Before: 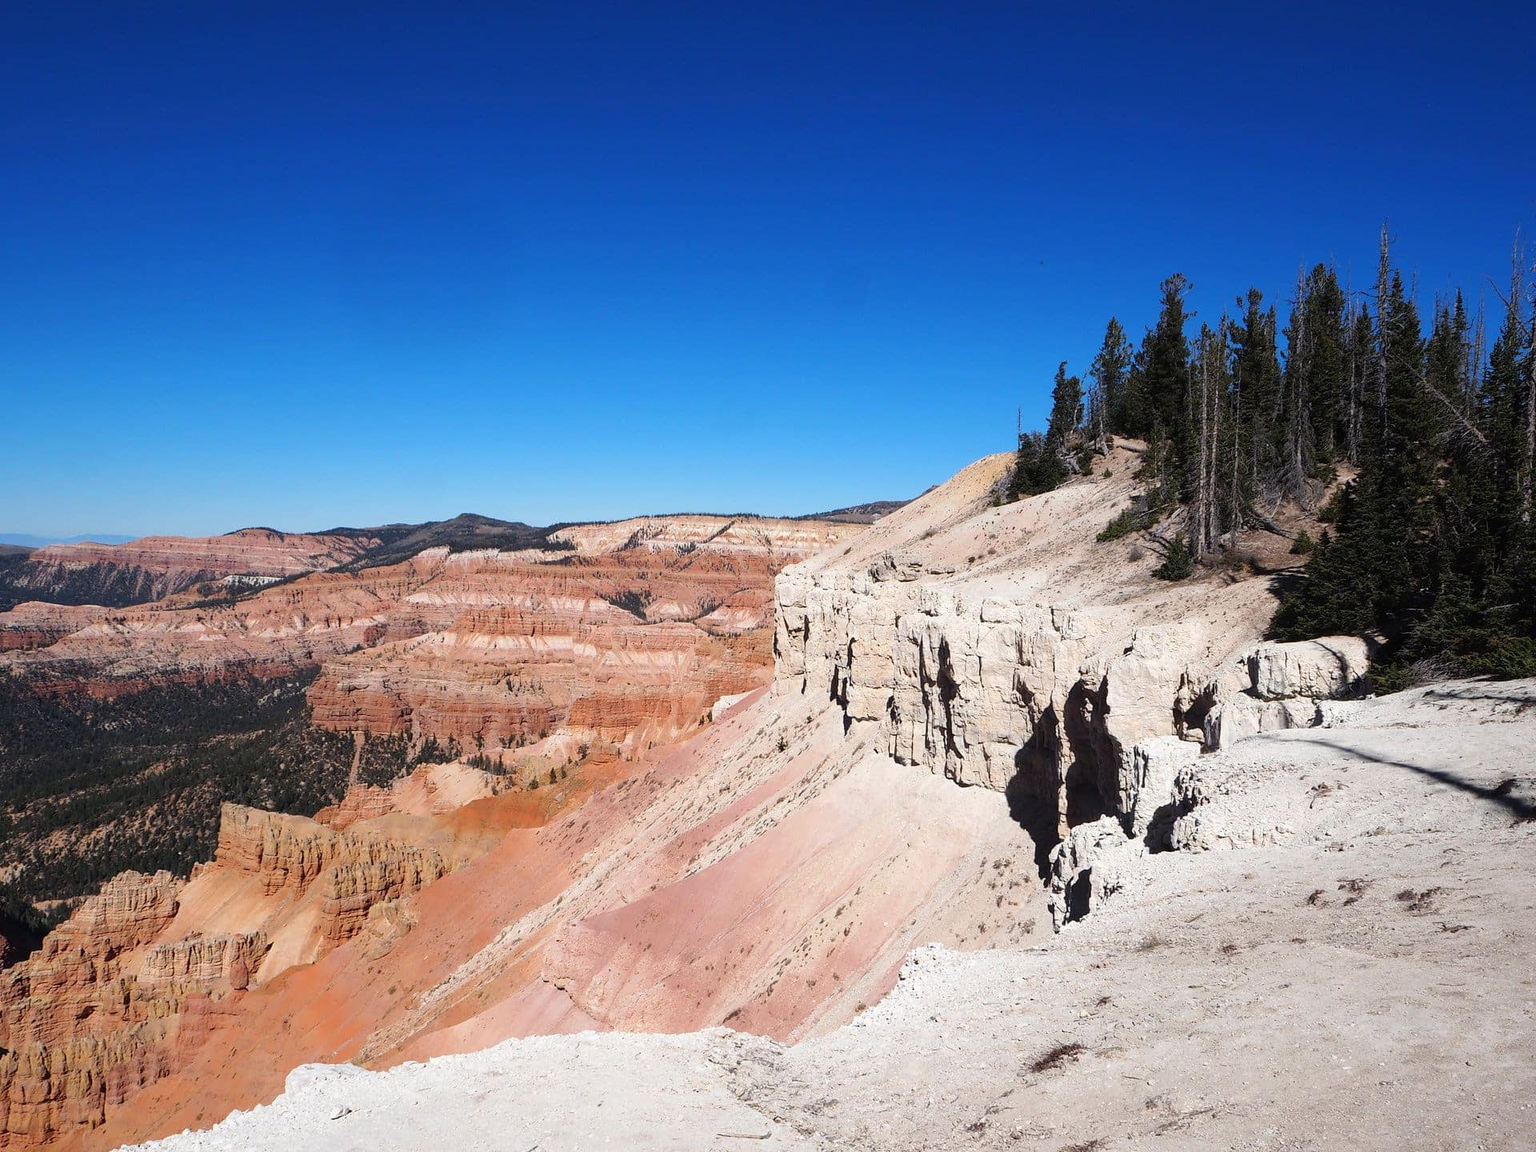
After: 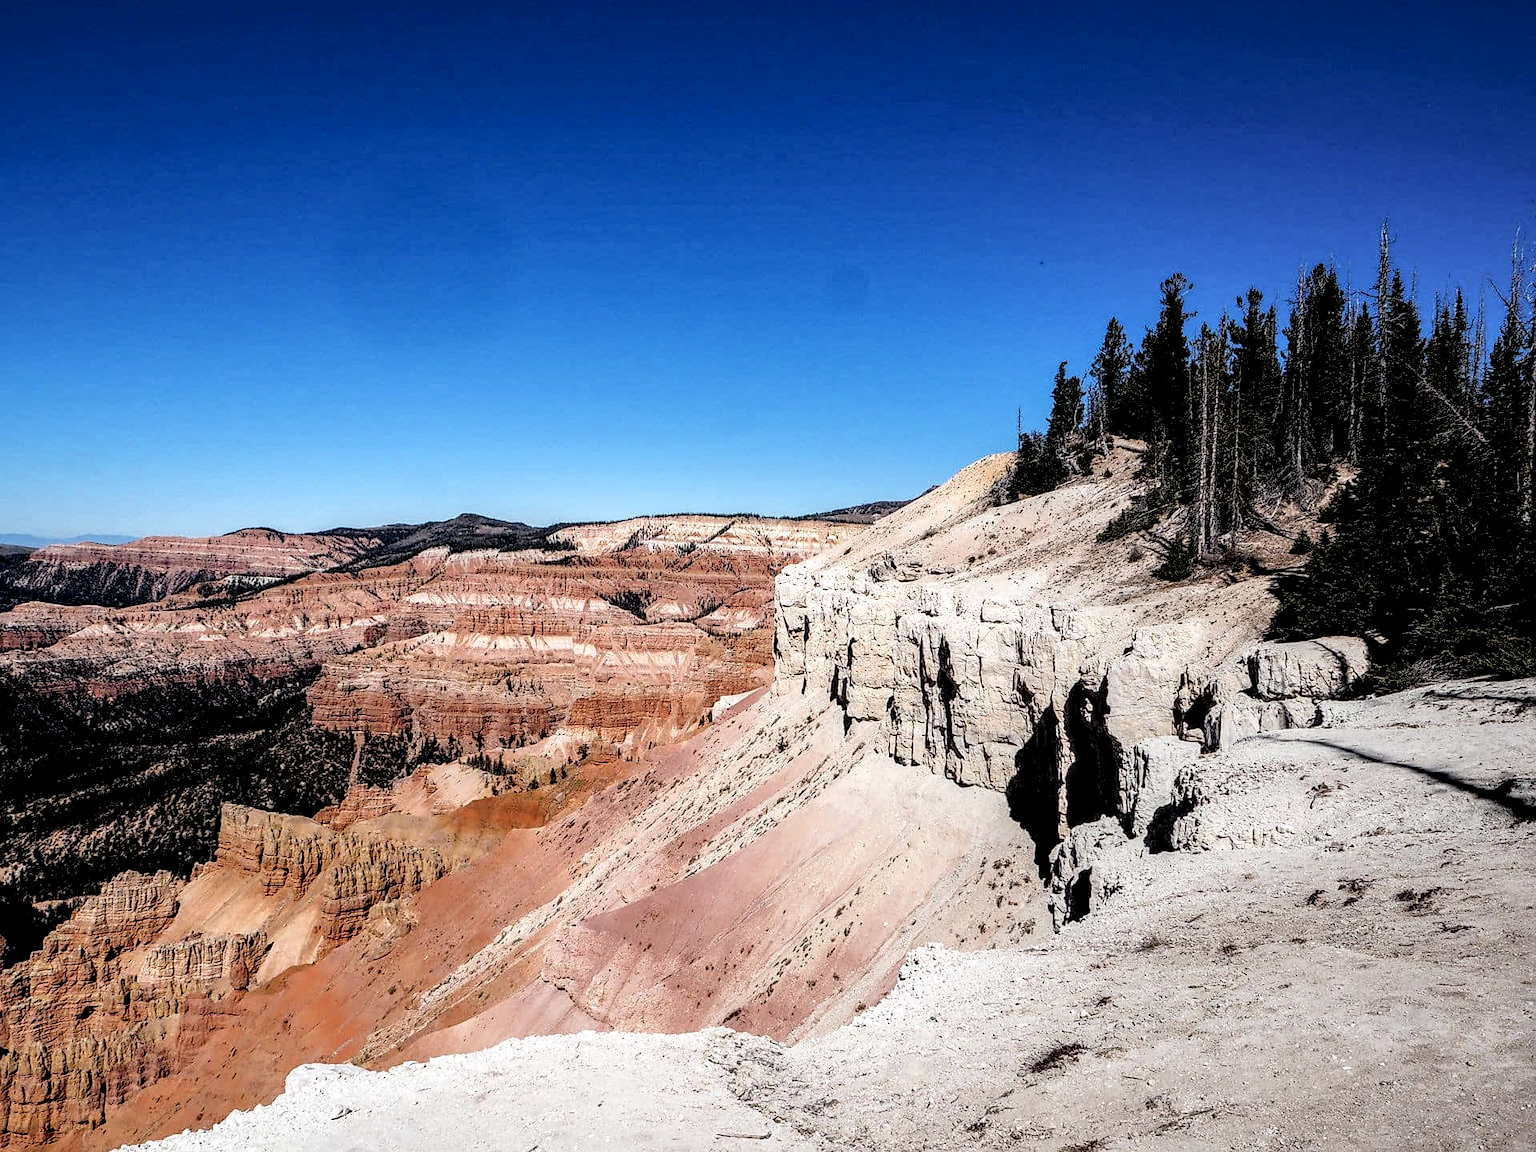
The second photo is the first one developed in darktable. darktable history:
filmic rgb: black relative exposure -3.91 EV, white relative exposure 3.12 EV, hardness 2.87
sharpen: radius 1.906, amount 0.409, threshold 1.643
local contrast: highlights 16%, detail 185%
